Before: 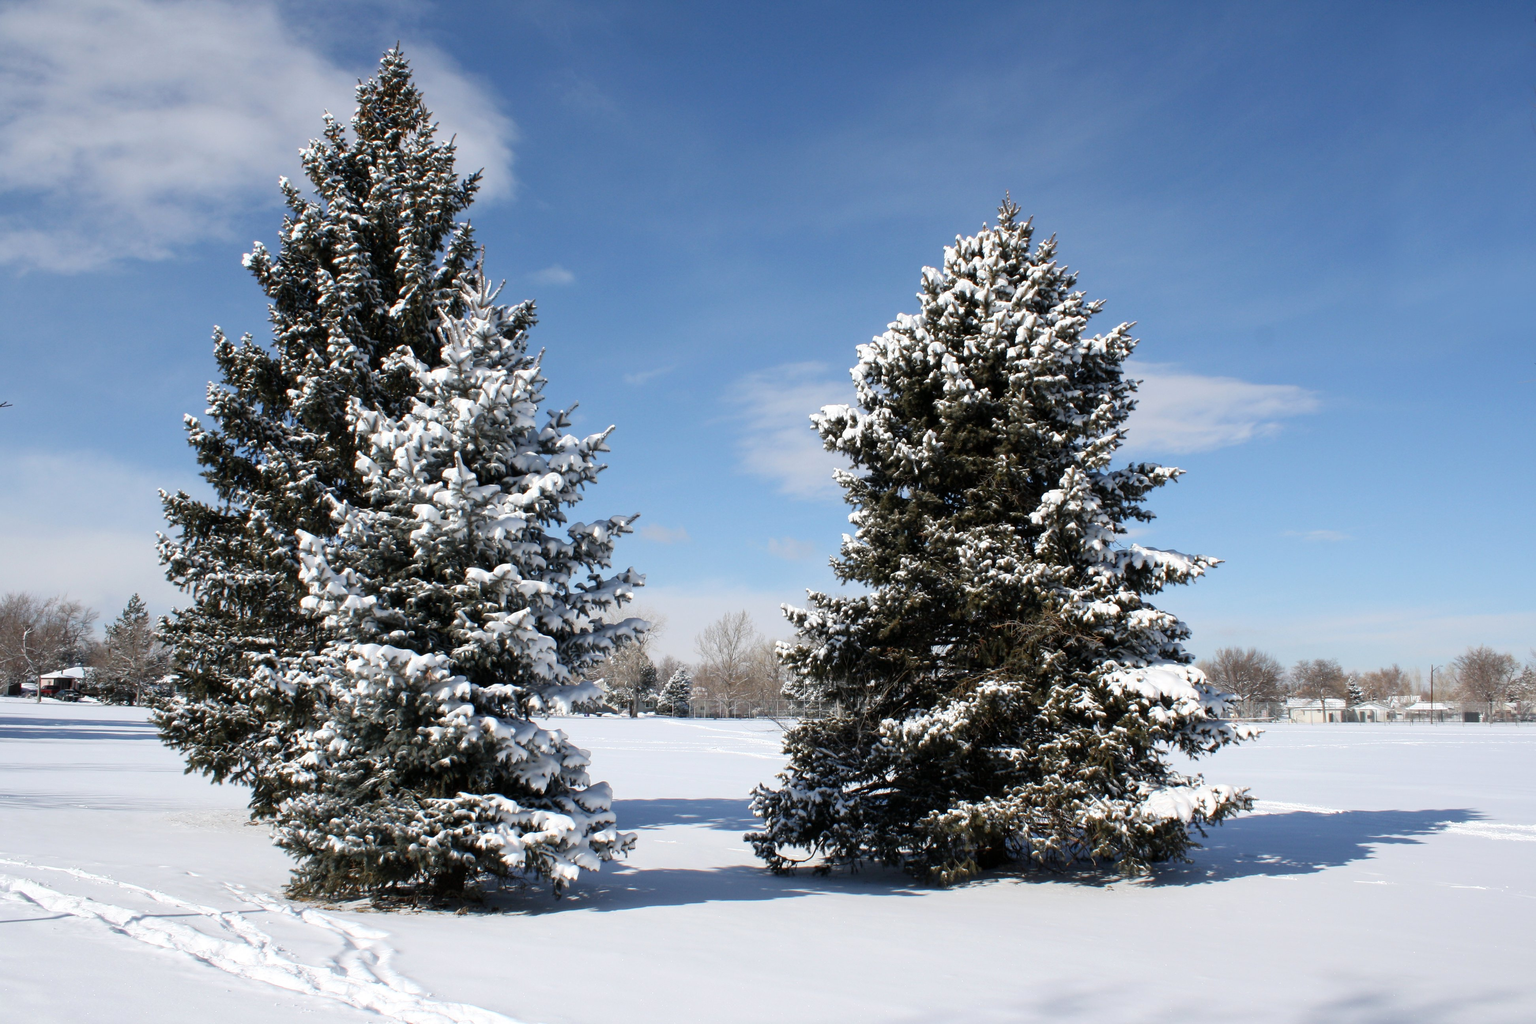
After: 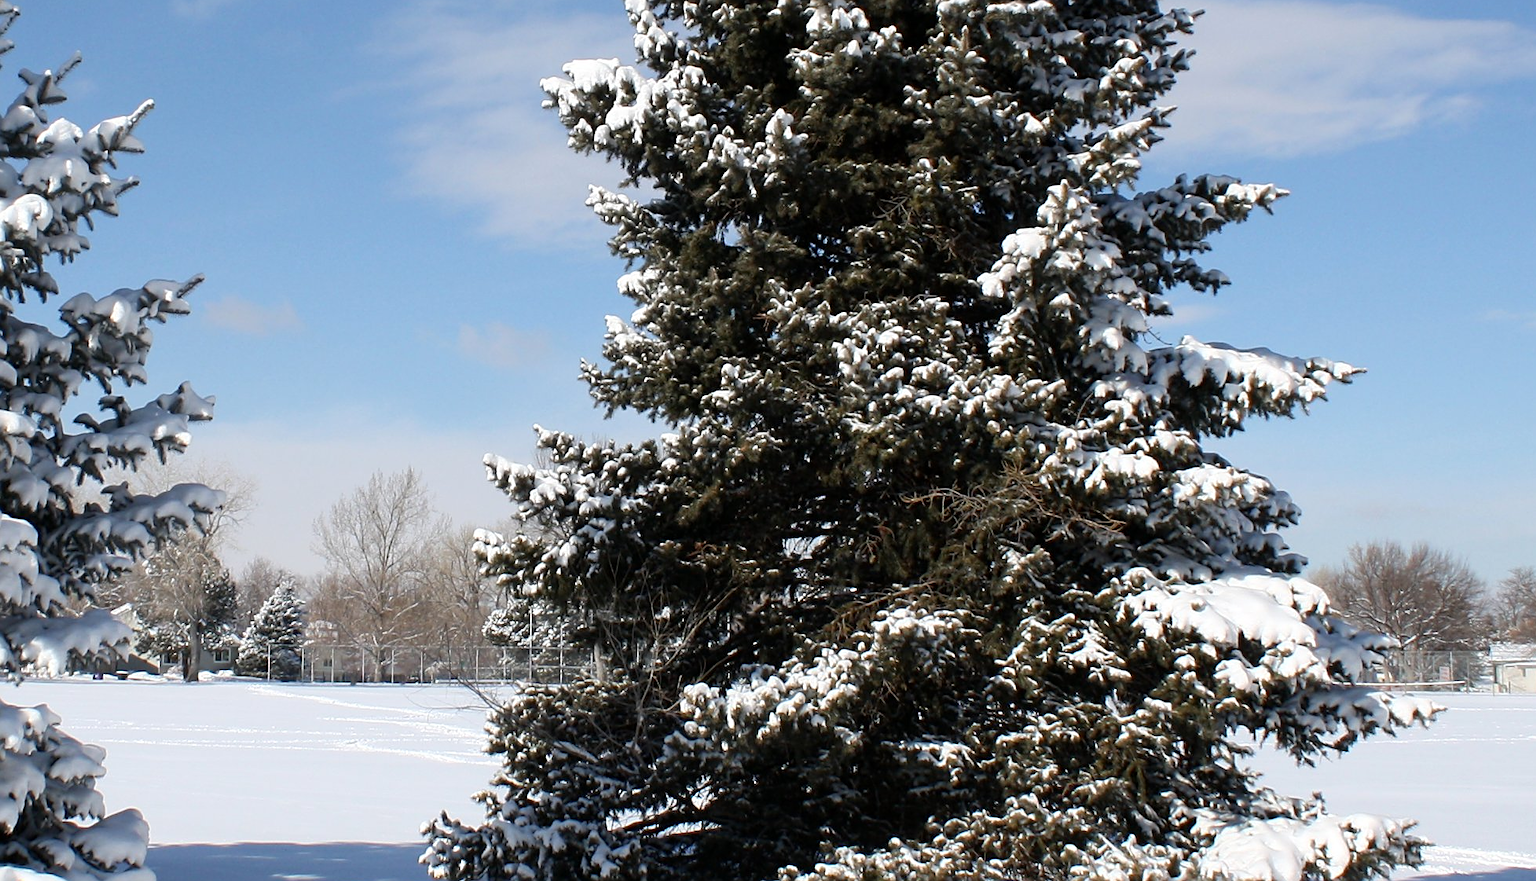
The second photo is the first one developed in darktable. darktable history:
sharpen: amount 0.478
crop: left 35.03%, top 36.625%, right 14.663%, bottom 20.057%
